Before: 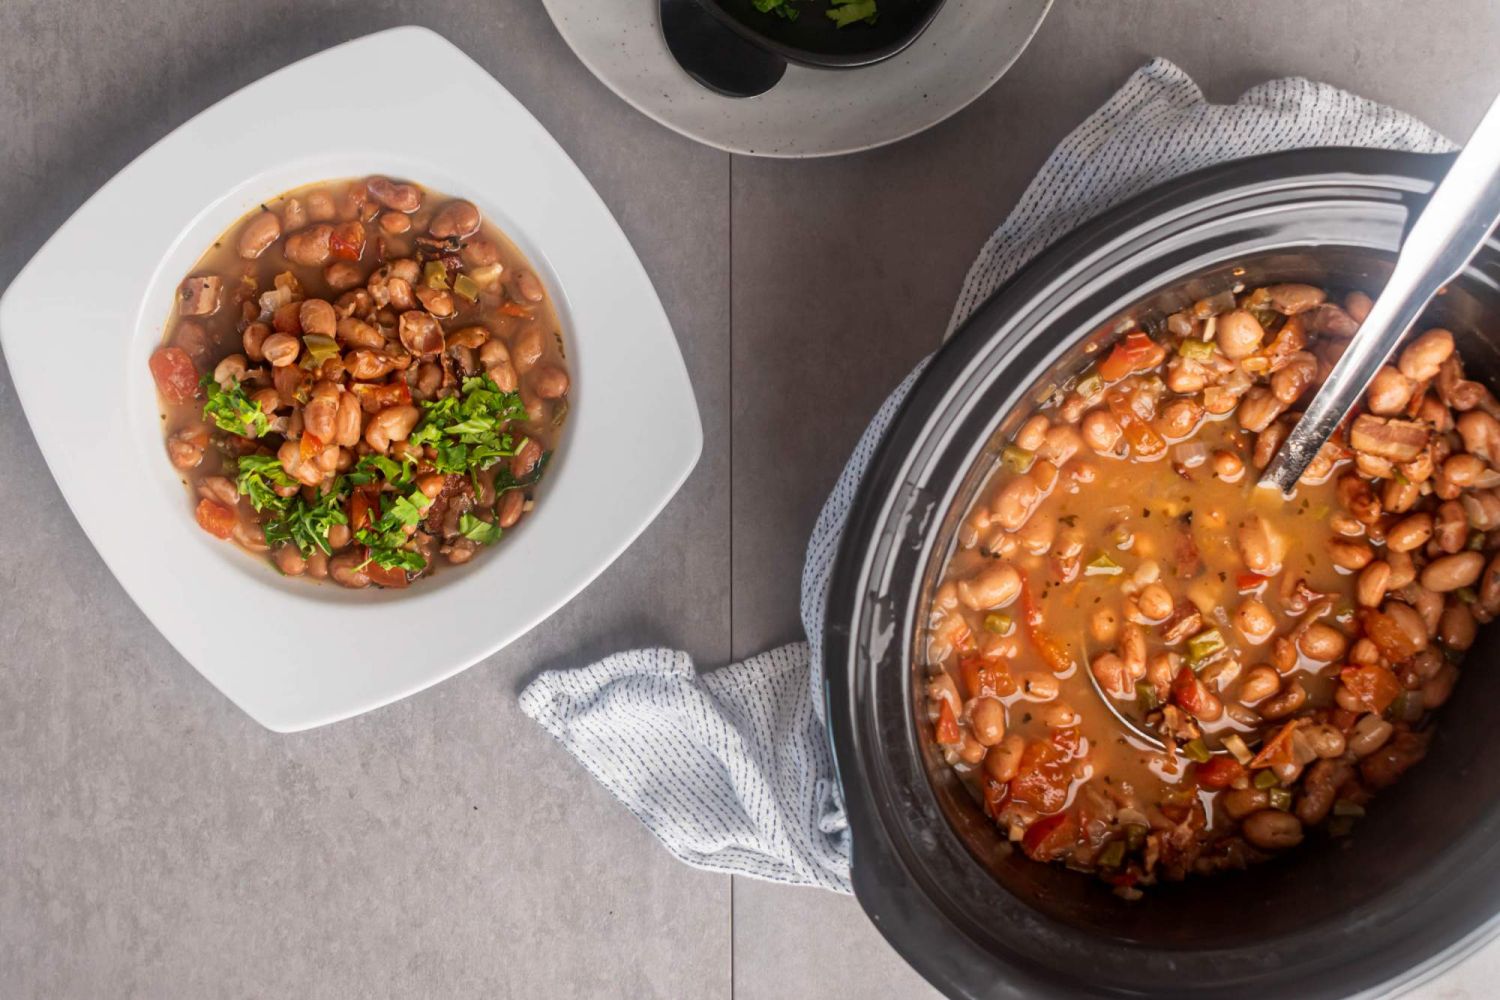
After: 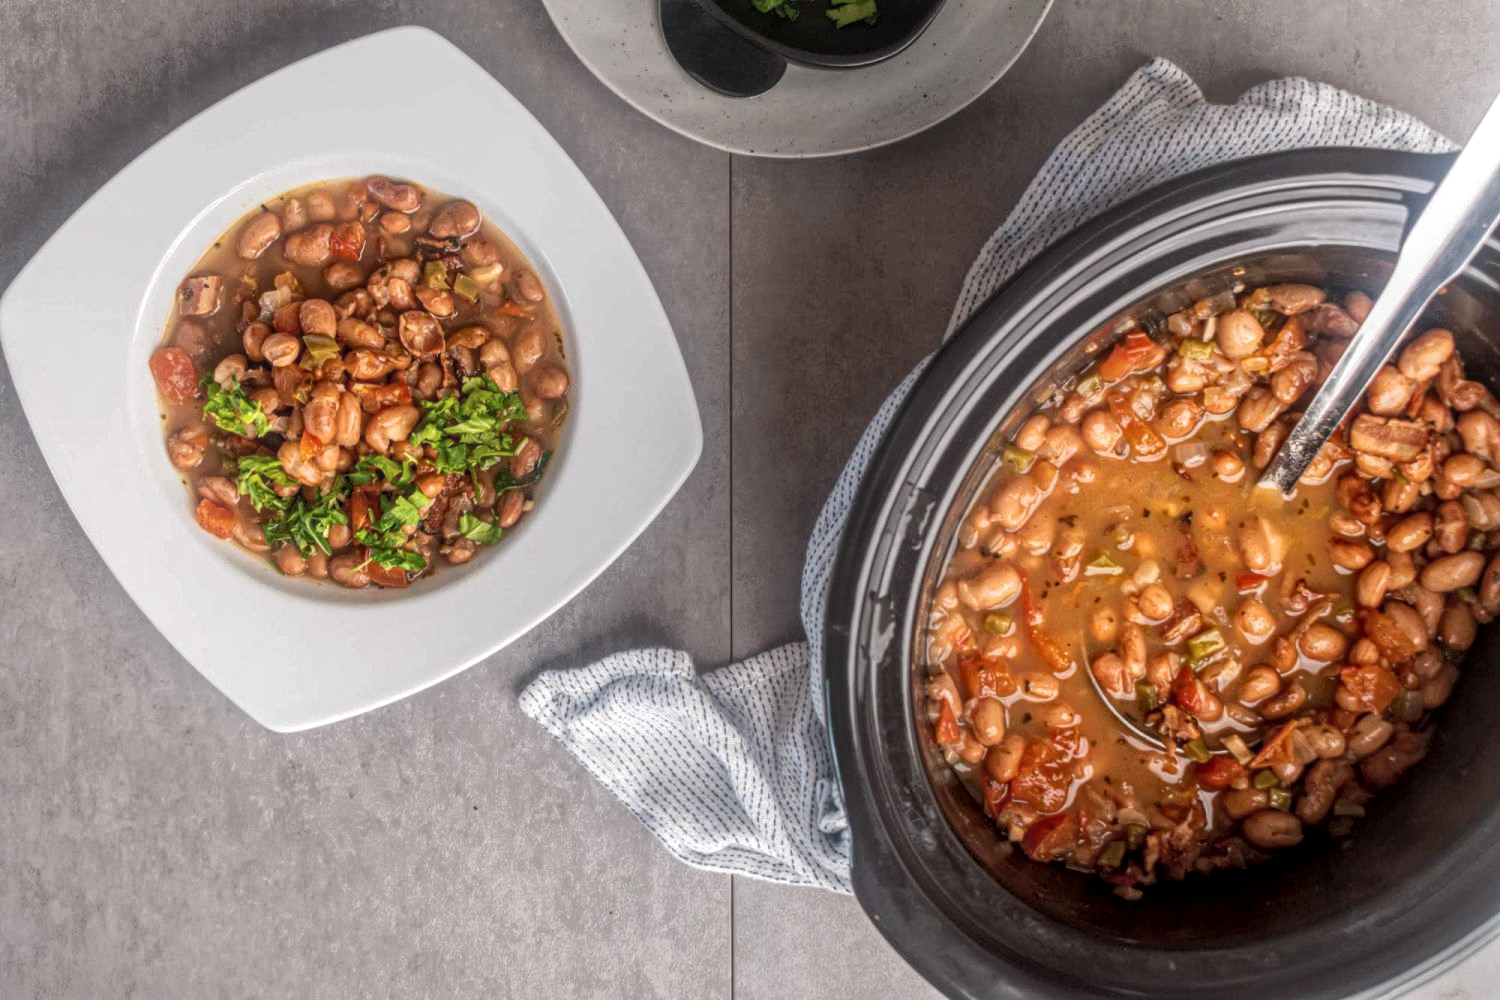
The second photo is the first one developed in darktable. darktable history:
local contrast: highlights 75%, shadows 55%, detail 177%, midtone range 0.209
contrast brightness saturation: saturation -0.053
